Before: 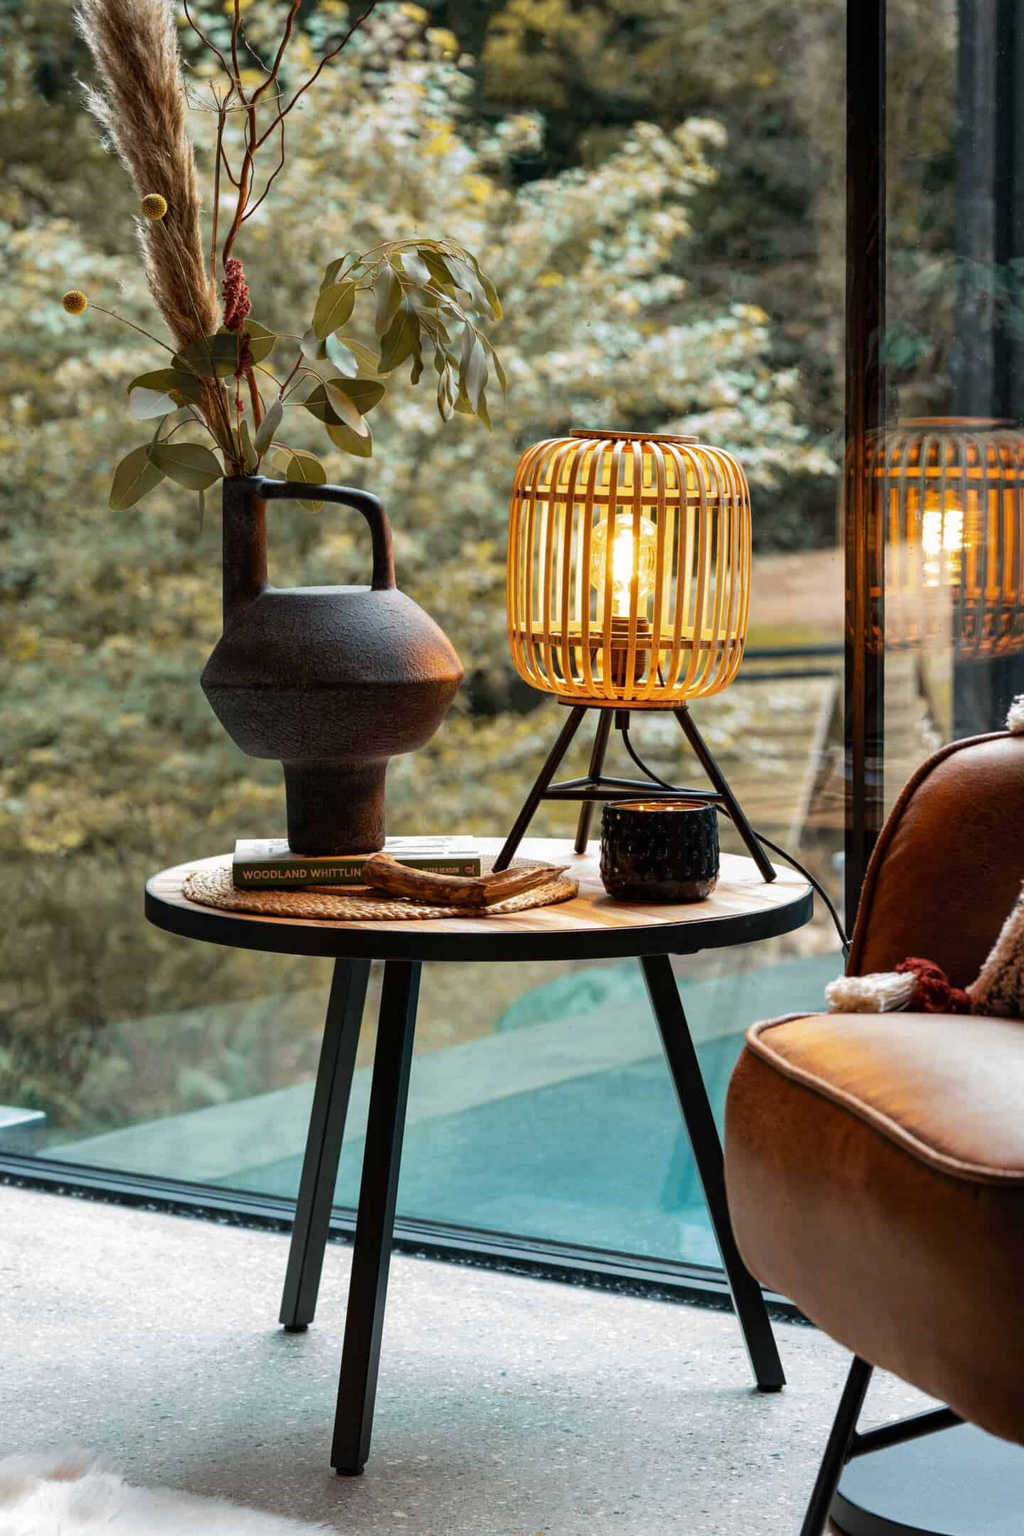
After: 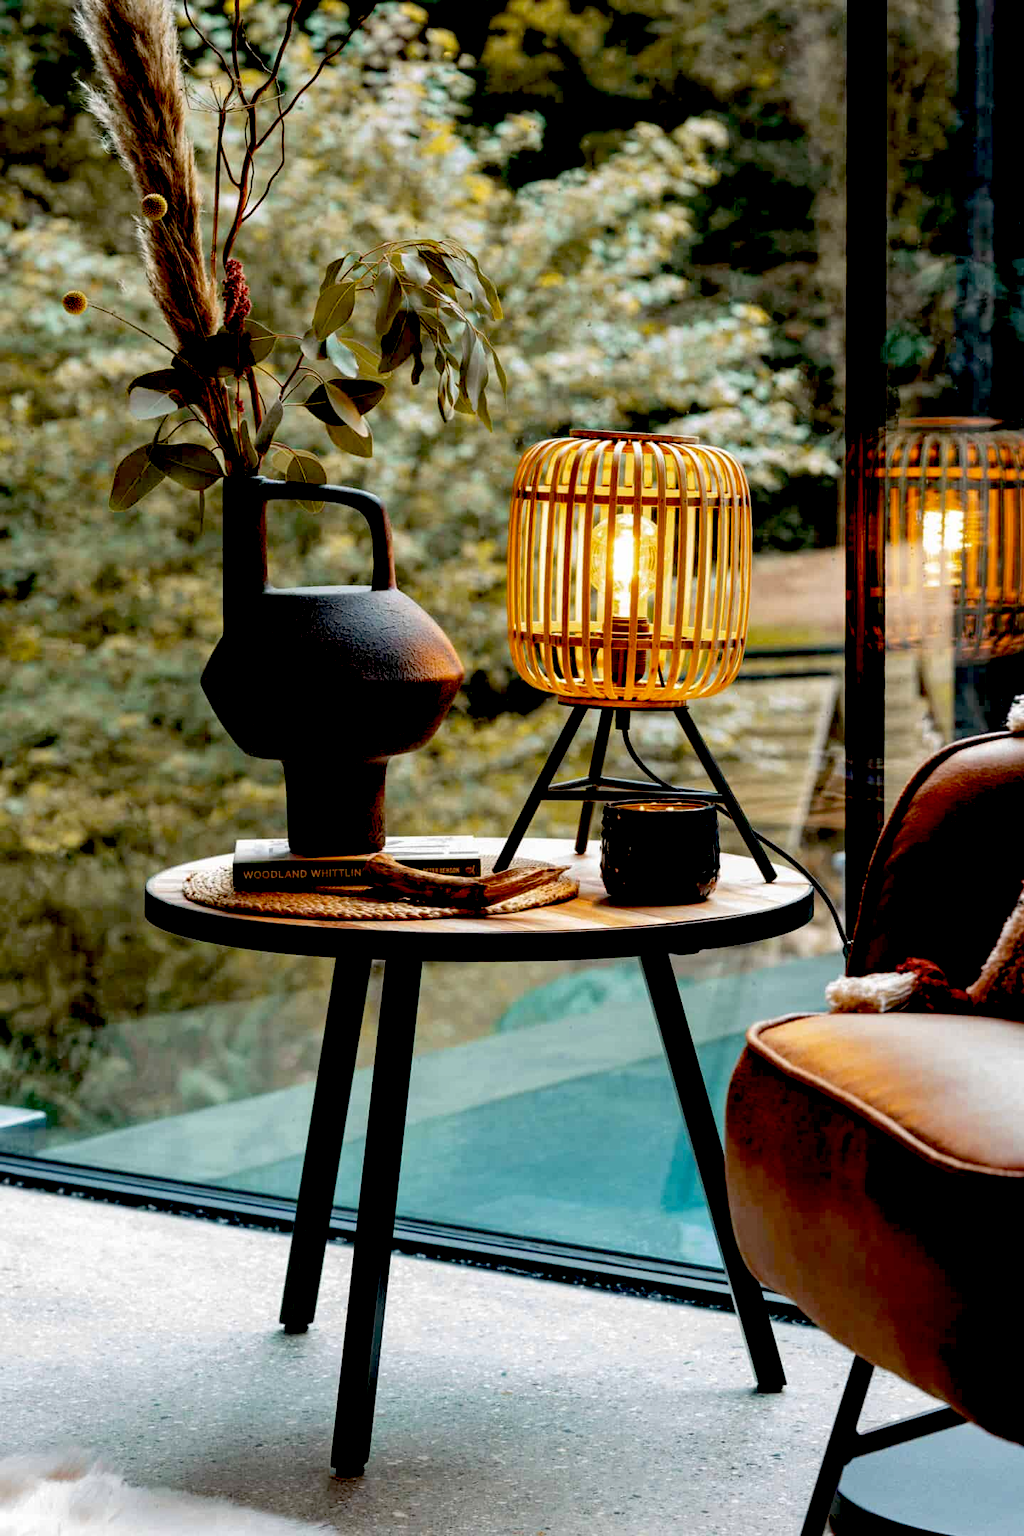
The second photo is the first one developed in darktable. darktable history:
exposure: black level correction 0.047, exposure 0.012 EV, compensate highlight preservation false
